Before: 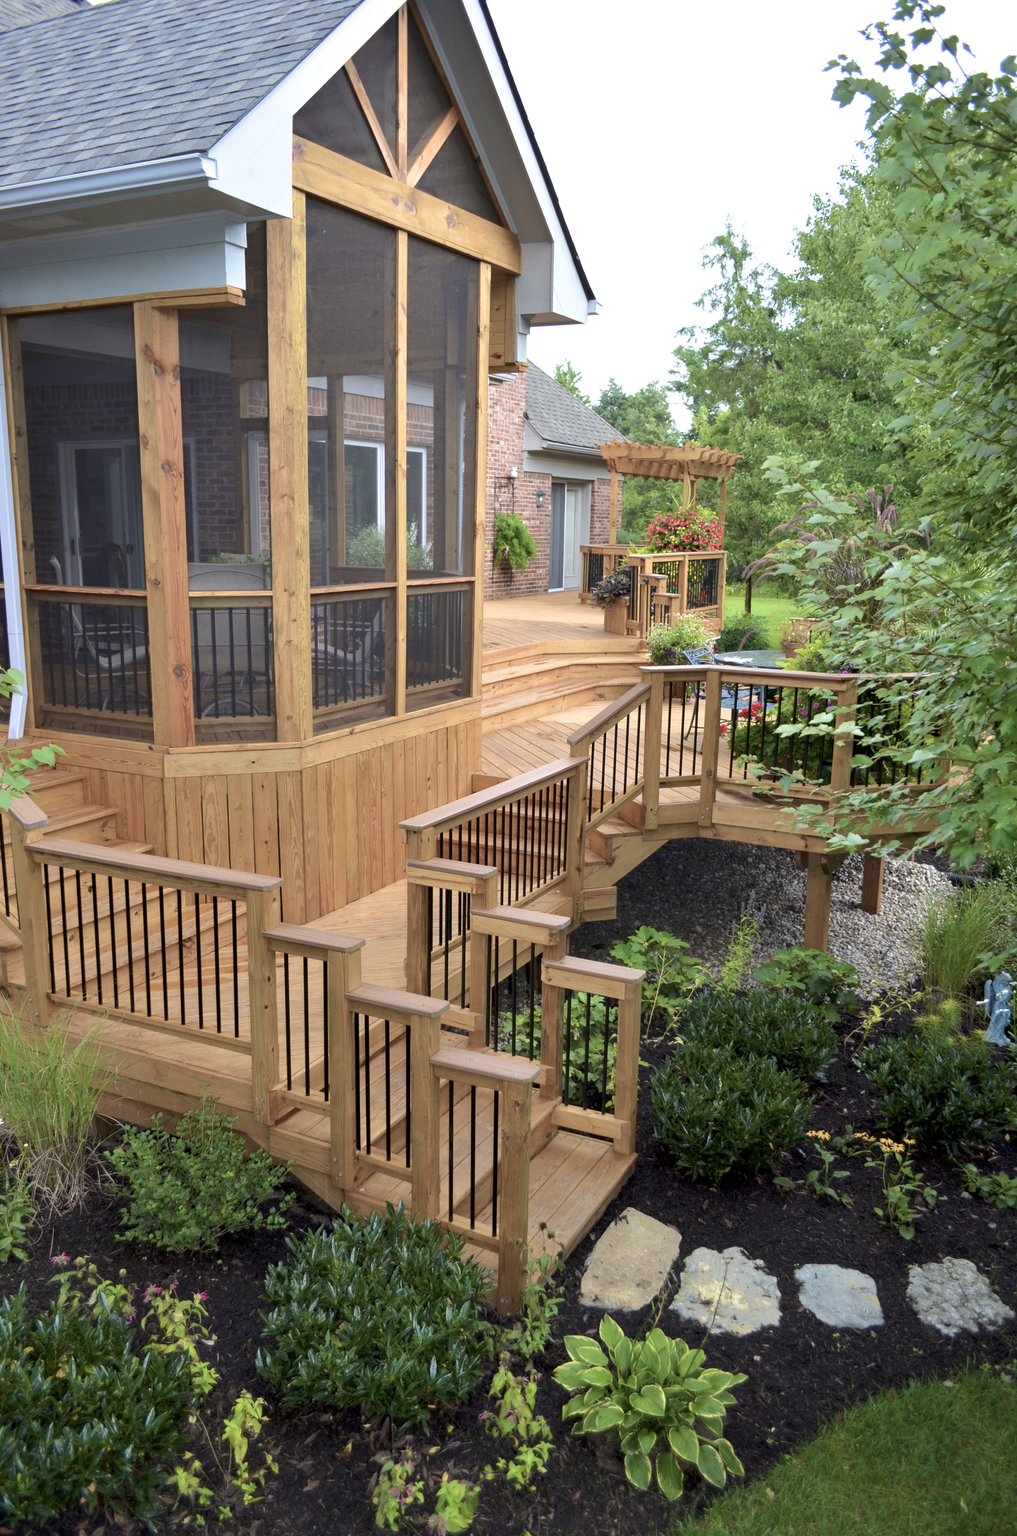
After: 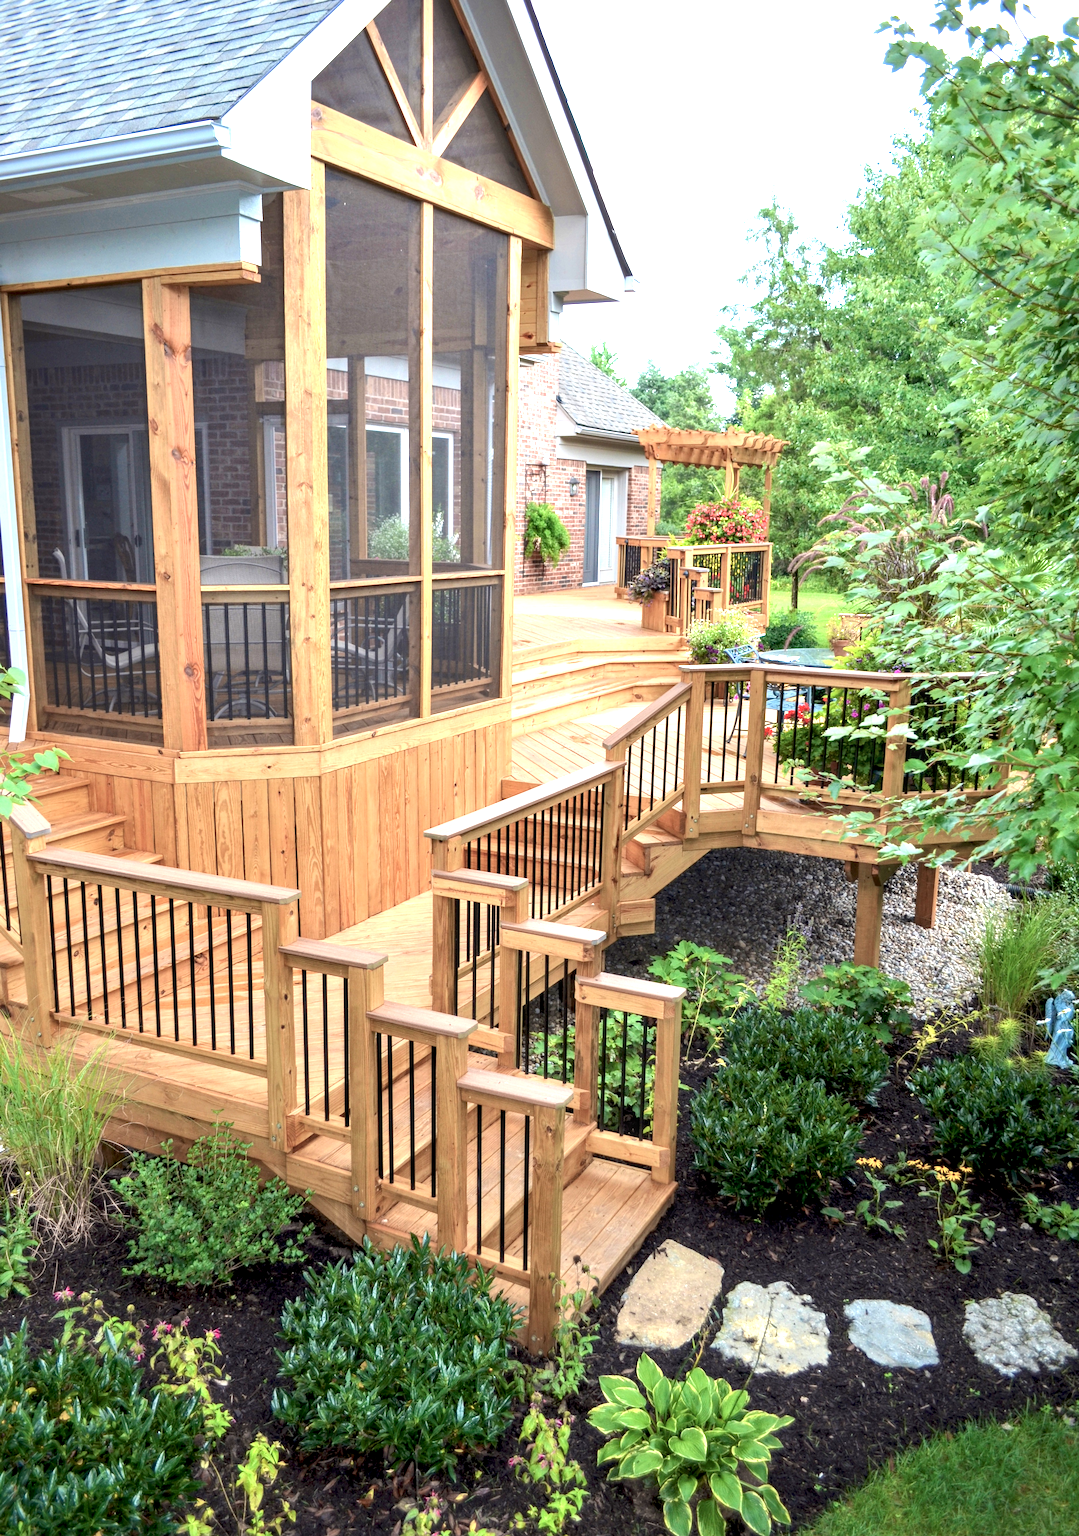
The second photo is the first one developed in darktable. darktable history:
local contrast: detail 130%
exposure: black level correction 0, exposure 0.893 EV, compensate highlight preservation false
crop and rotate: top 2.61%, bottom 3.17%
